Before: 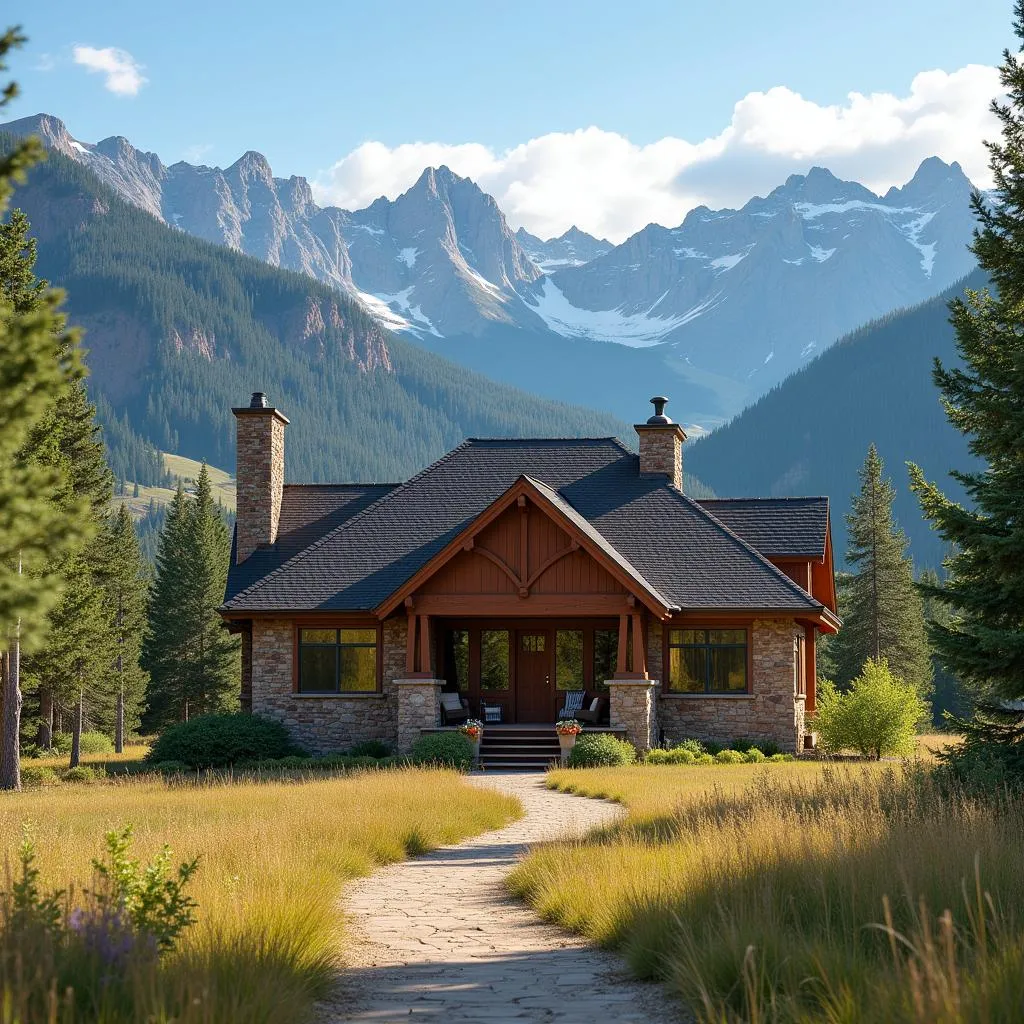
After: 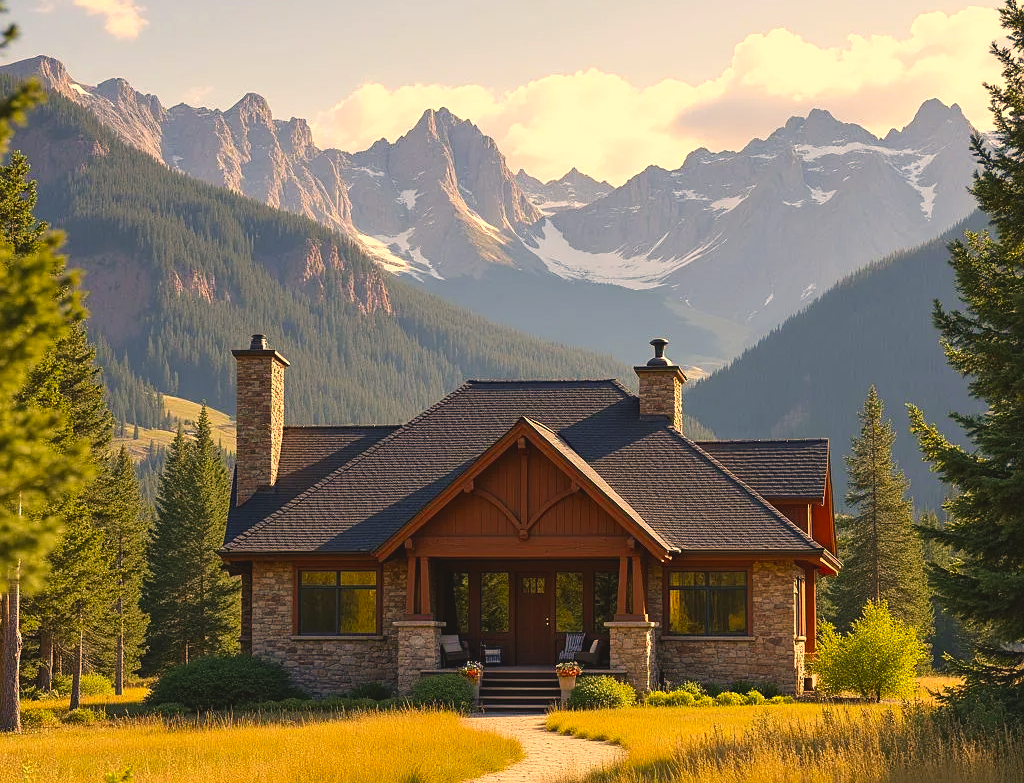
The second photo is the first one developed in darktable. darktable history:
color balance rgb: highlights gain › luminance 7.408%, highlights gain › chroma 0.97%, highlights gain › hue 47.97°, global offset › luminance 0.744%, perceptual saturation grading › global saturation 9.639%
color correction: highlights a* 14.87, highlights b* 31.74
crop: top 5.724%, bottom 17.727%
sharpen: amount 0.21
